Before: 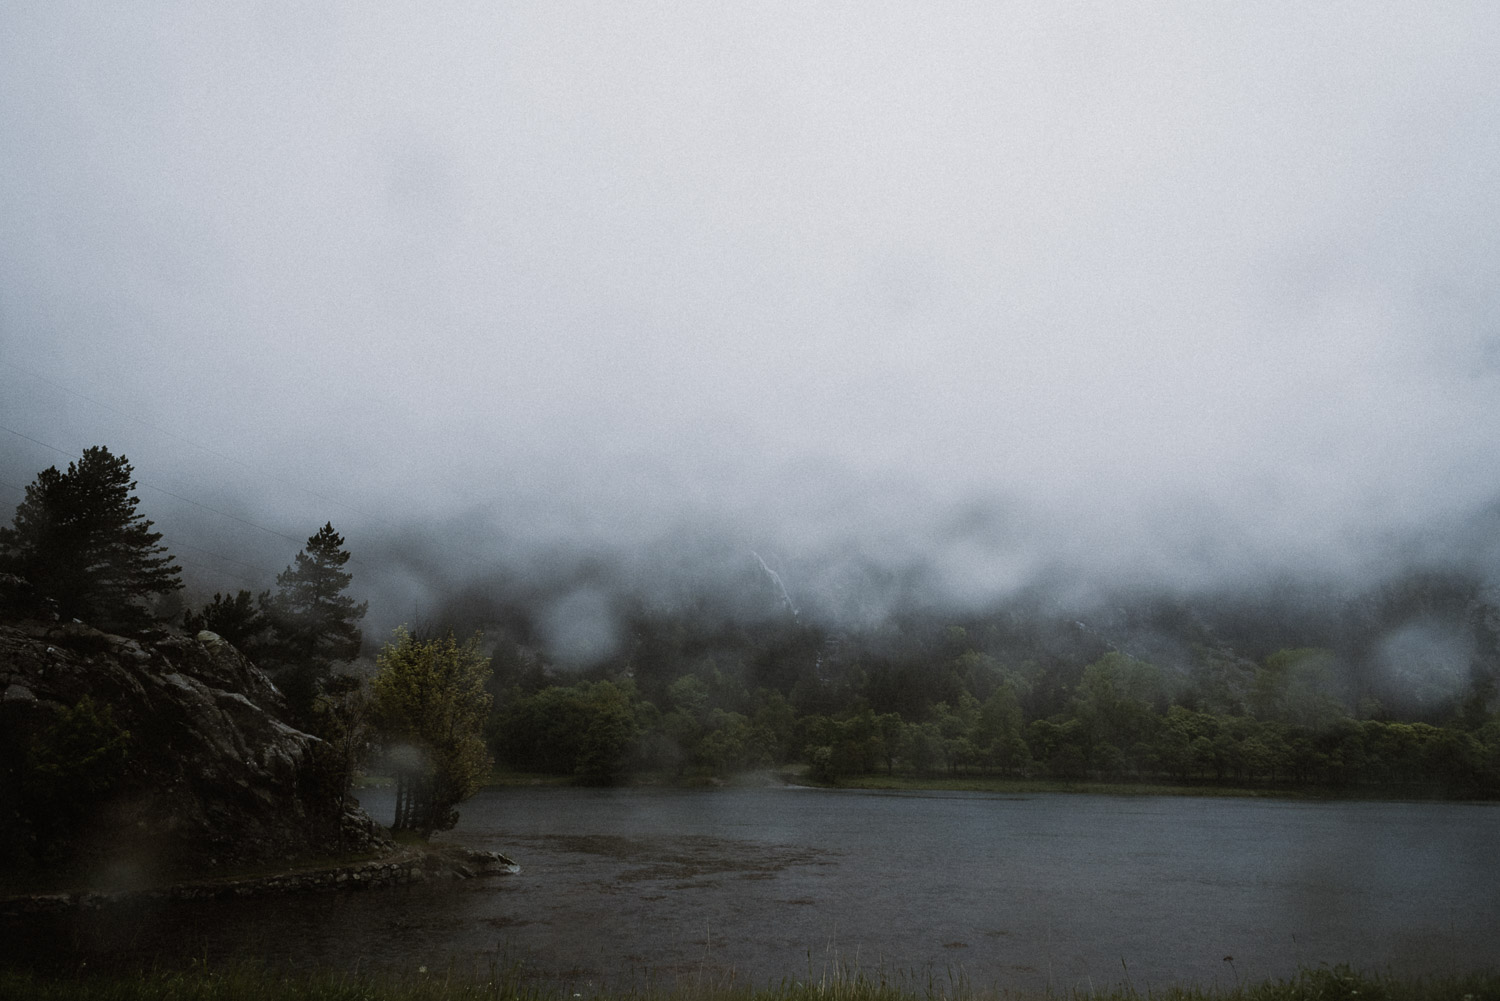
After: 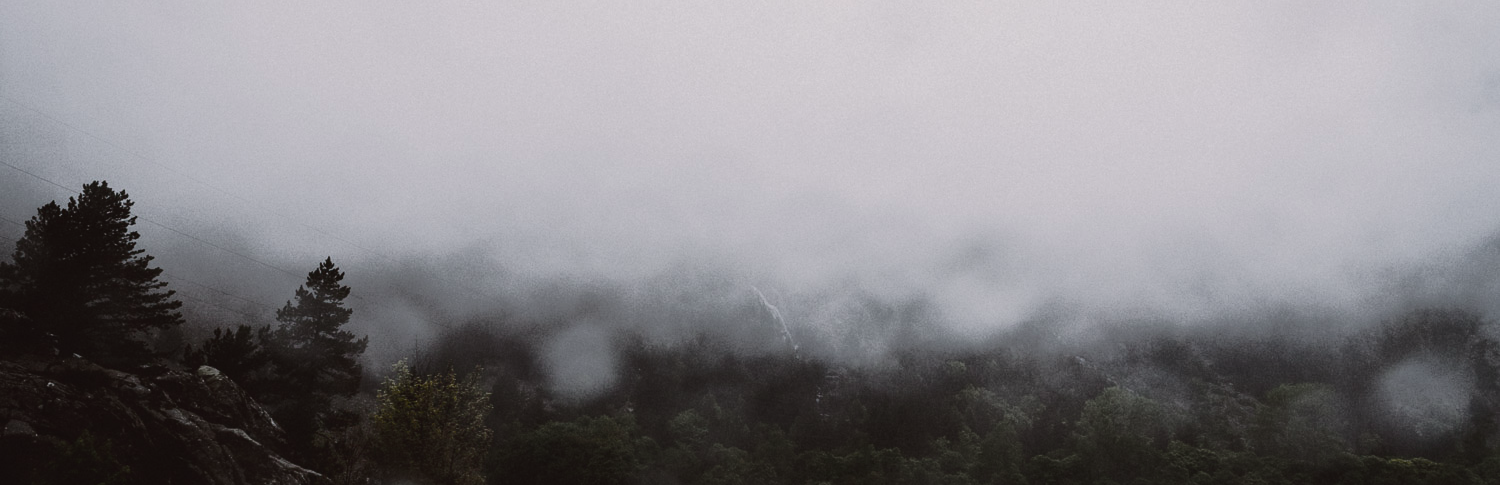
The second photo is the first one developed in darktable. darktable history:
crop and rotate: top 26.488%, bottom 24.966%
tone curve: curves: ch0 [(0, 0.032) (0.094, 0.08) (0.265, 0.208) (0.41, 0.417) (0.498, 0.496) (0.638, 0.673) (0.845, 0.828) (0.994, 0.964)]; ch1 [(0, 0) (0.161, 0.092) (0.37, 0.302) (0.417, 0.434) (0.492, 0.502) (0.576, 0.589) (0.644, 0.638) (0.725, 0.765) (1, 1)]; ch2 [(0, 0) (0.352, 0.403) (0.45, 0.469) (0.521, 0.515) (0.55, 0.528) (0.589, 0.576) (1, 1)], color space Lab, independent channels, preserve colors none
